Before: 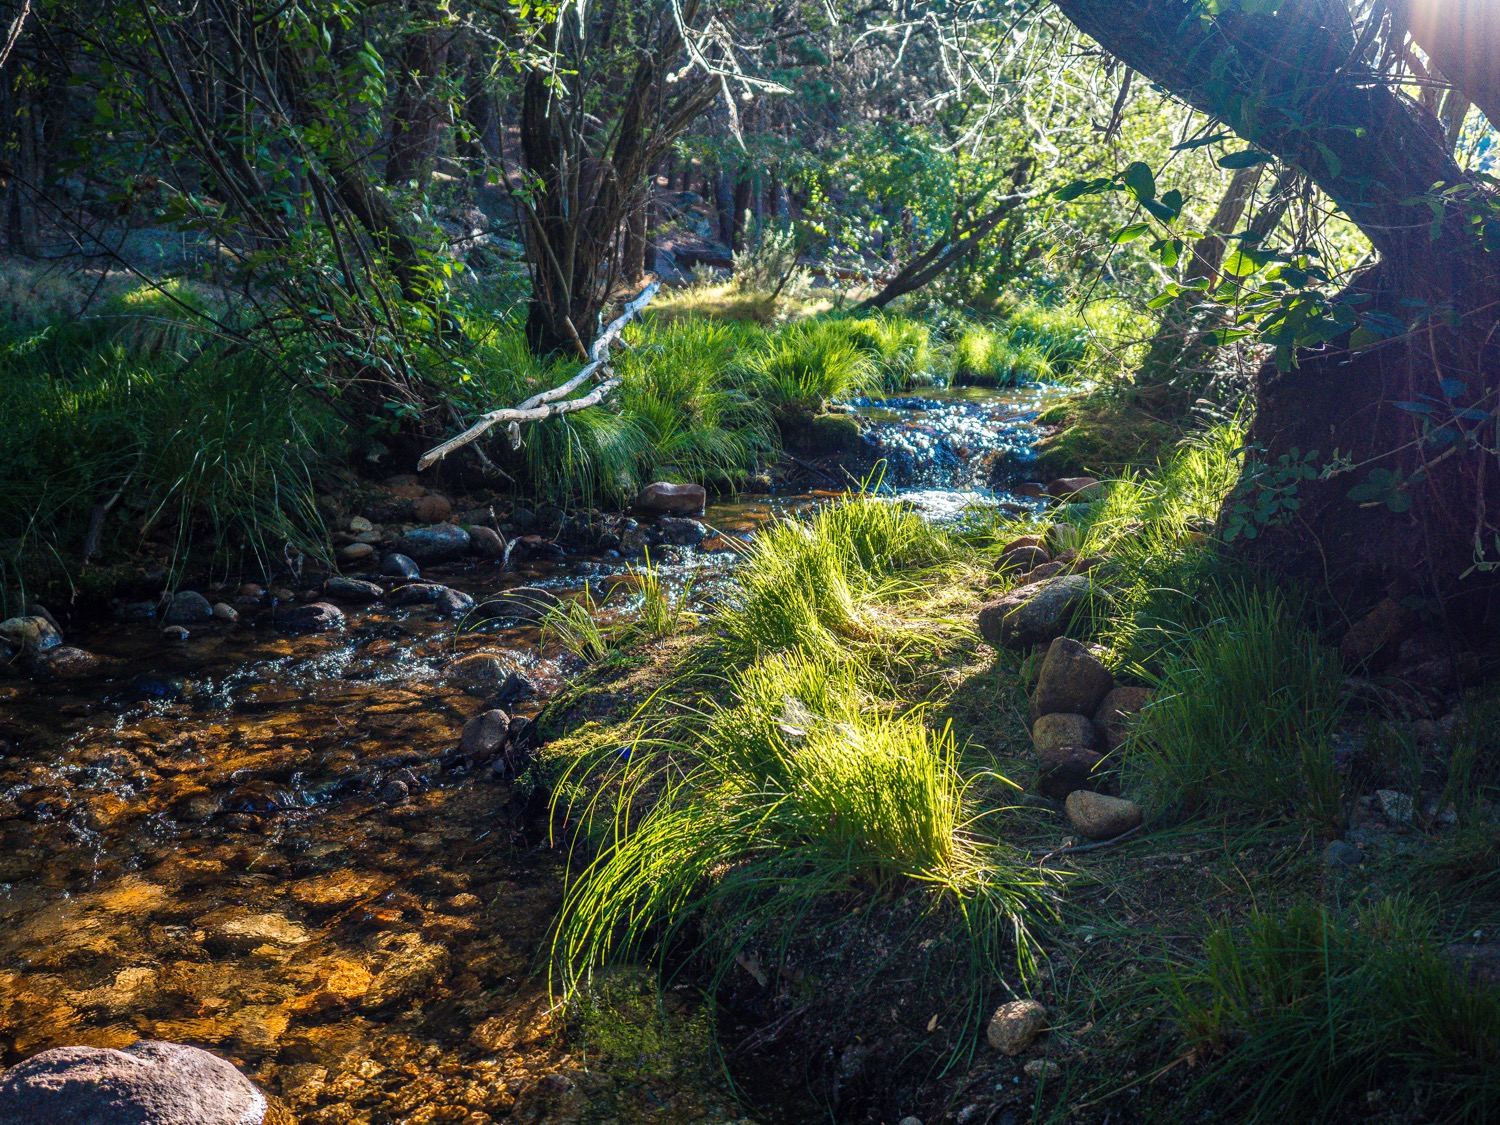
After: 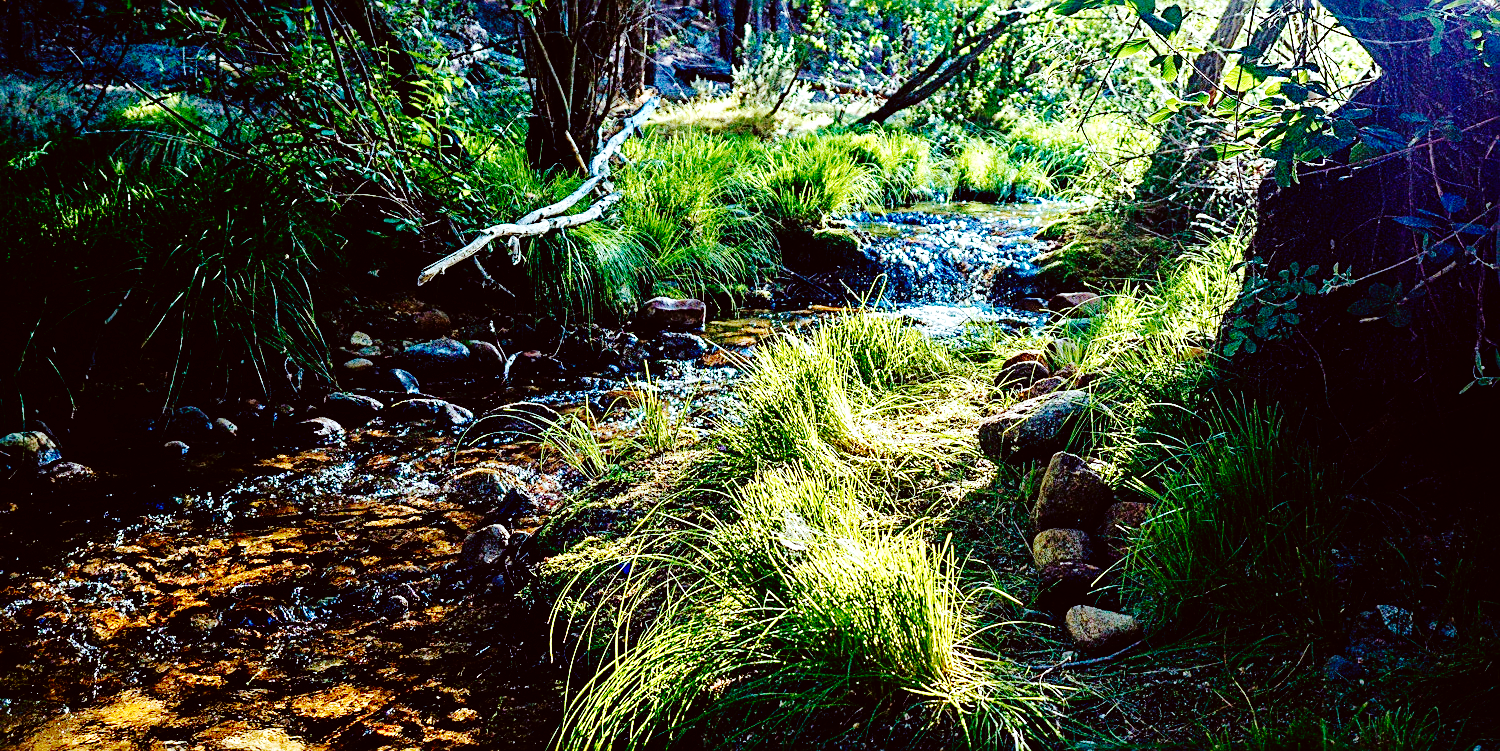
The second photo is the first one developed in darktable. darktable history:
base curve: curves: ch0 [(0, 0) (0.036, 0.01) (0.123, 0.254) (0.258, 0.504) (0.507, 0.748) (1, 1)], preserve colors none
tone equalizer: -8 EV -0.388 EV, -7 EV -0.413 EV, -6 EV -0.331 EV, -5 EV -0.196 EV, -3 EV 0.219 EV, -2 EV 0.329 EV, -1 EV 0.407 EV, +0 EV 0.442 EV
crop: top 16.468%, bottom 16.773%
velvia: on, module defaults
color correction: highlights a* -5.08, highlights b* -4.31, shadows a* 4.15, shadows b* 4.32
sharpen: radius 2.617, amount 0.684
